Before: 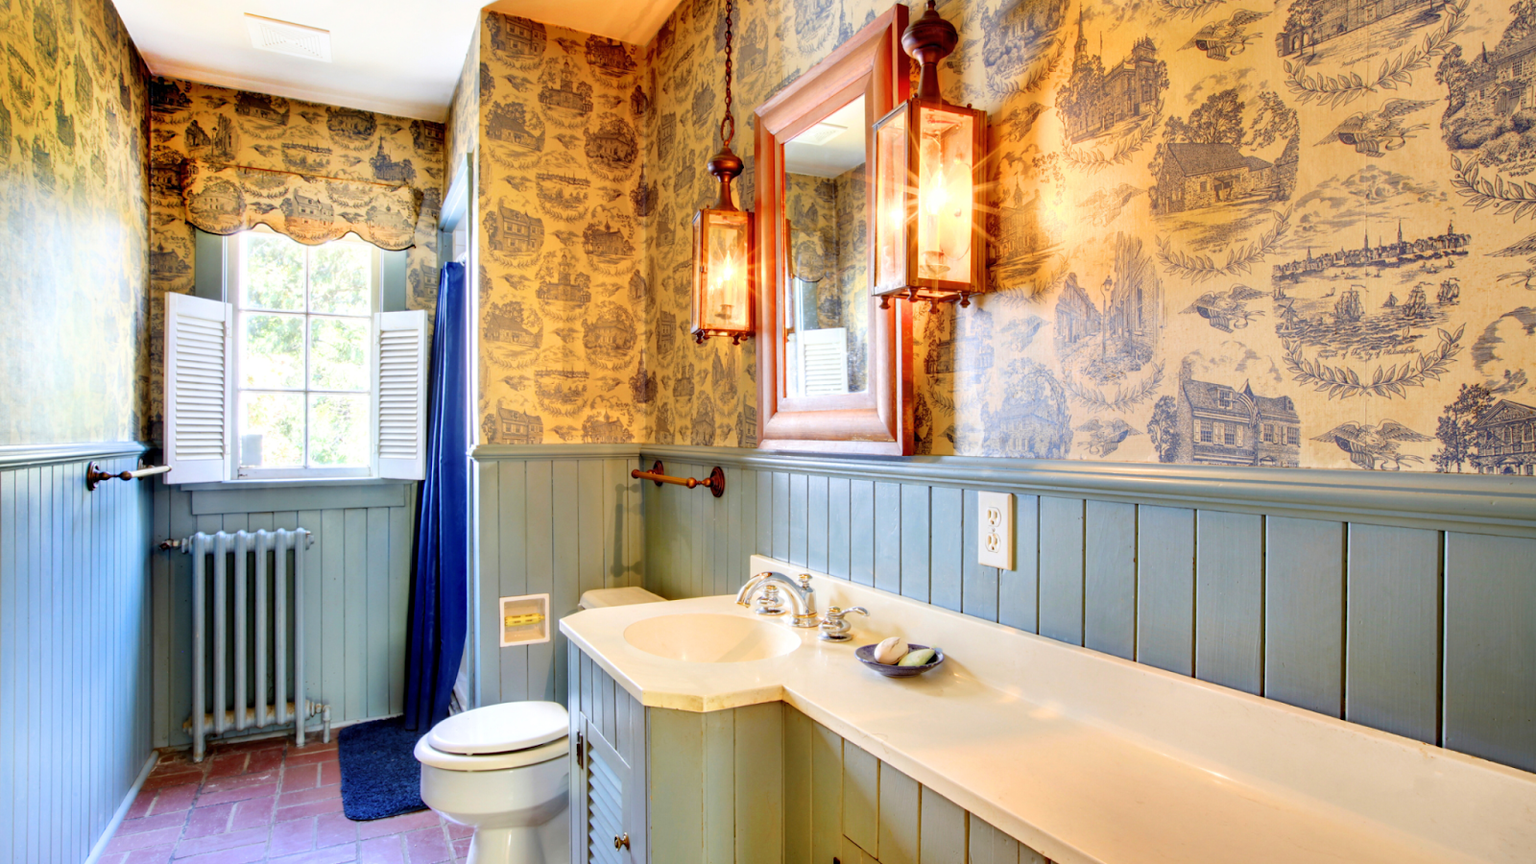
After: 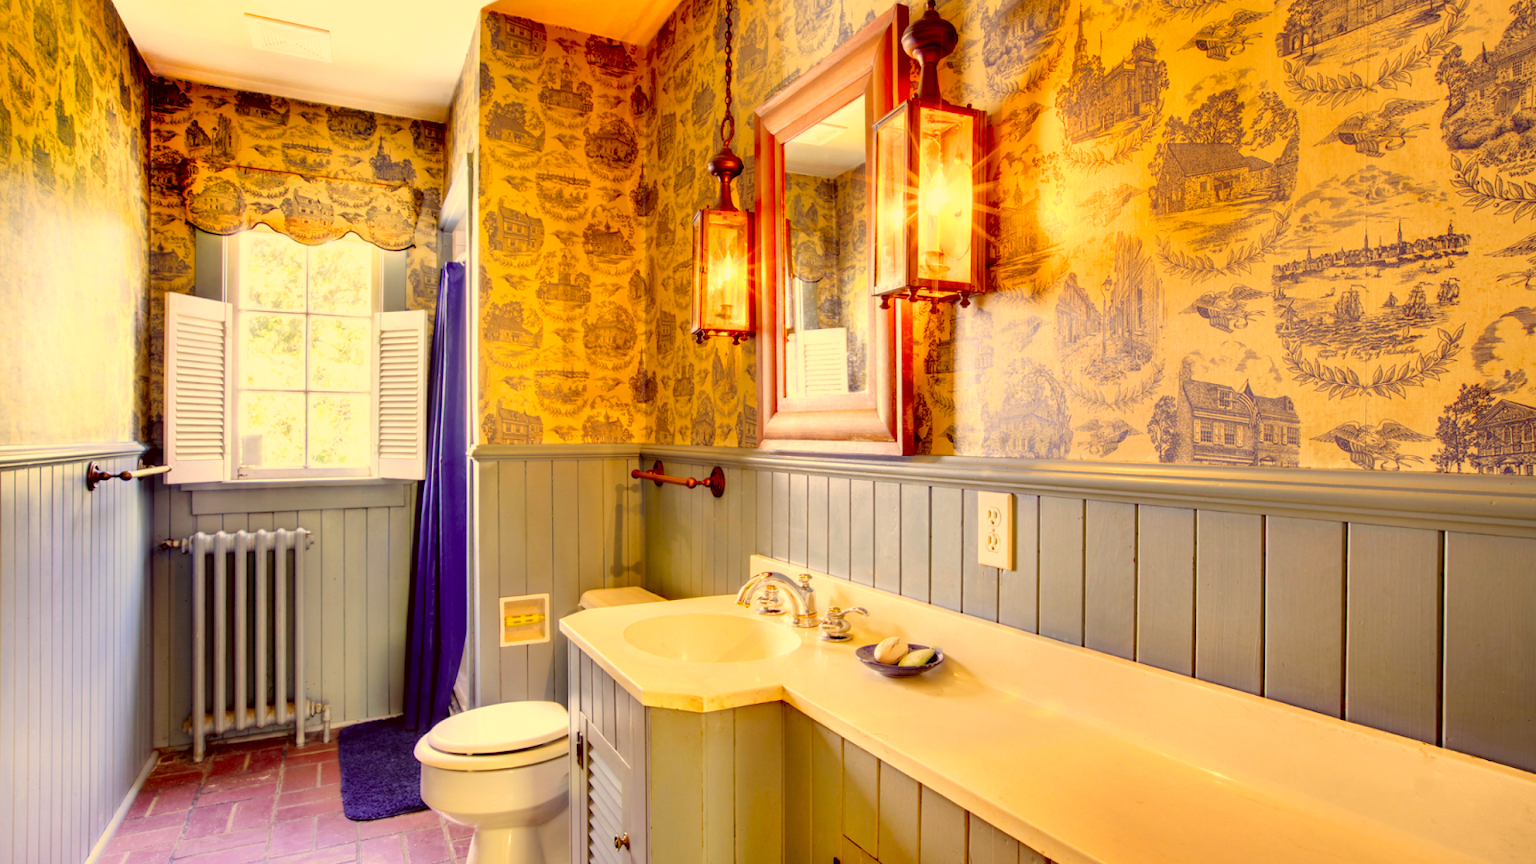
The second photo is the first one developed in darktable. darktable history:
white balance: red 1, blue 1
color correction: highlights a* 10.12, highlights b* 39.04, shadows a* 14.62, shadows b* 3.37
